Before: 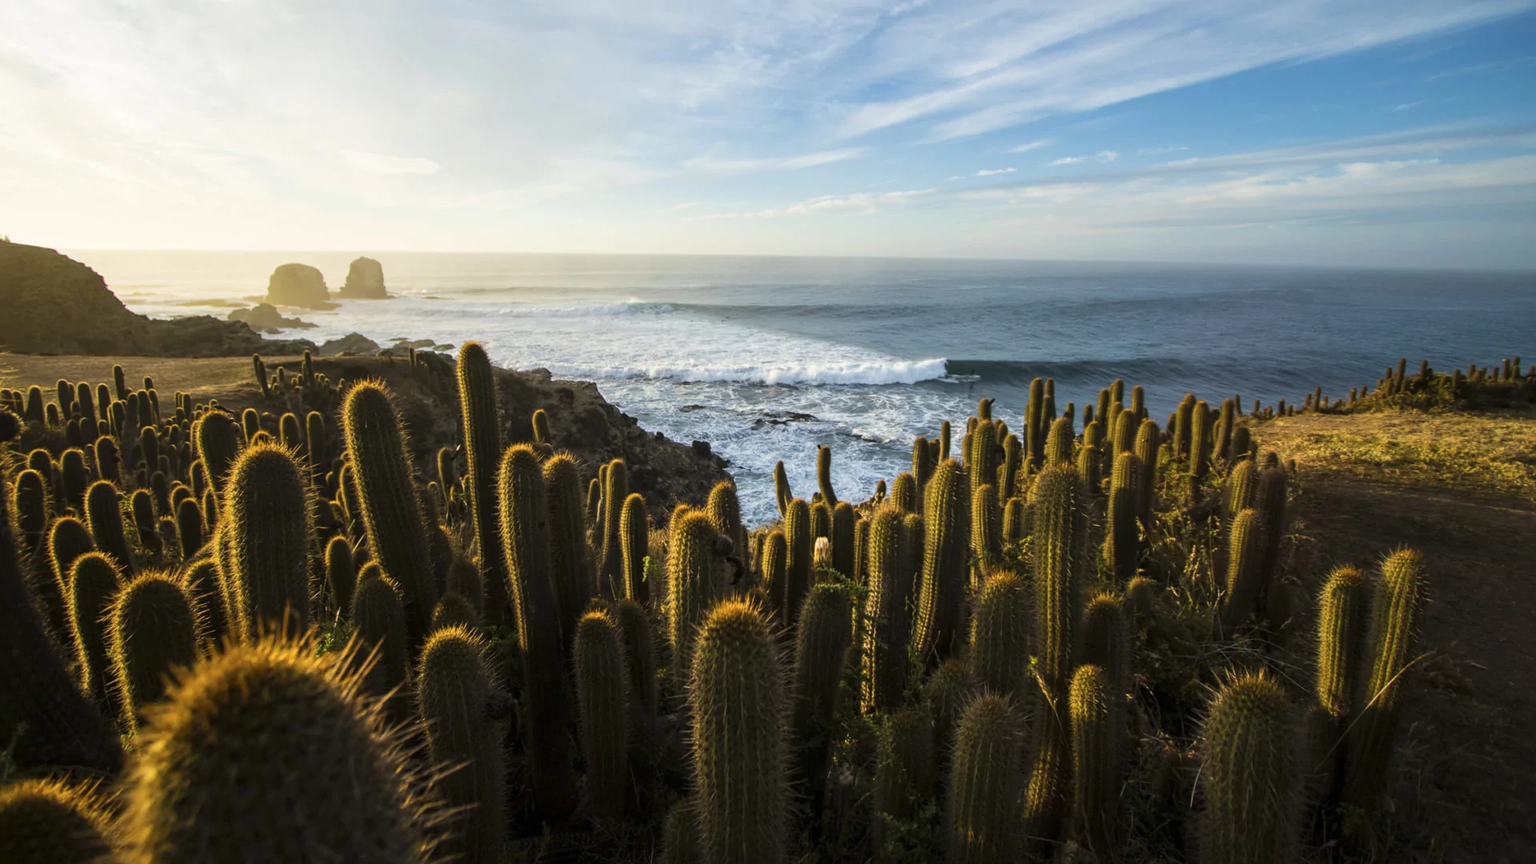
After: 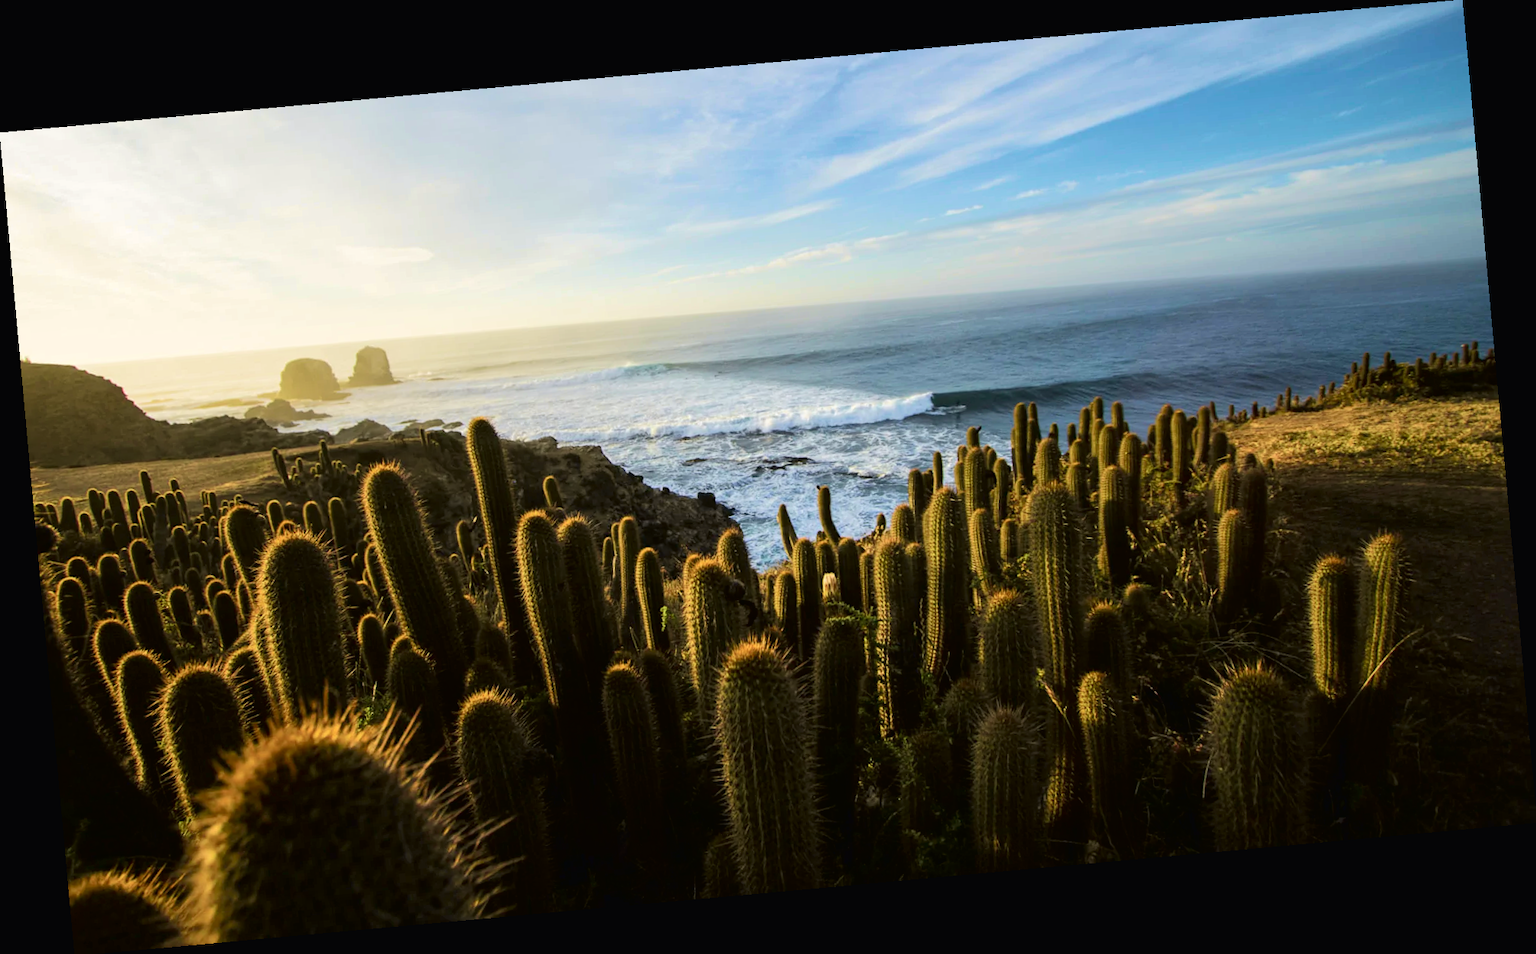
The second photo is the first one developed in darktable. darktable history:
velvia: on, module defaults
tone curve: curves: ch0 [(0, 0.013) (0.054, 0.018) (0.205, 0.191) (0.289, 0.292) (0.39, 0.424) (0.493, 0.551) (0.666, 0.743) (0.795, 0.841) (1, 0.998)]; ch1 [(0, 0) (0.385, 0.343) (0.439, 0.415) (0.494, 0.495) (0.501, 0.501) (0.51, 0.509) (0.54, 0.552) (0.586, 0.614) (0.66, 0.706) (0.783, 0.804) (1, 1)]; ch2 [(0, 0) (0.32, 0.281) (0.403, 0.399) (0.441, 0.428) (0.47, 0.469) (0.498, 0.496) (0.524, 0.538) (0.566, 0.579) (0.633, 0.665) (0.7, 0.711) (1, 1)], color space Lab, independent channels, preserve colors none
rotate and perspective: rotation -5.2°, automatic cropping off
base curve: curves: ch0 [(0, 0) (0.74, 0.67) (1, 1)]
